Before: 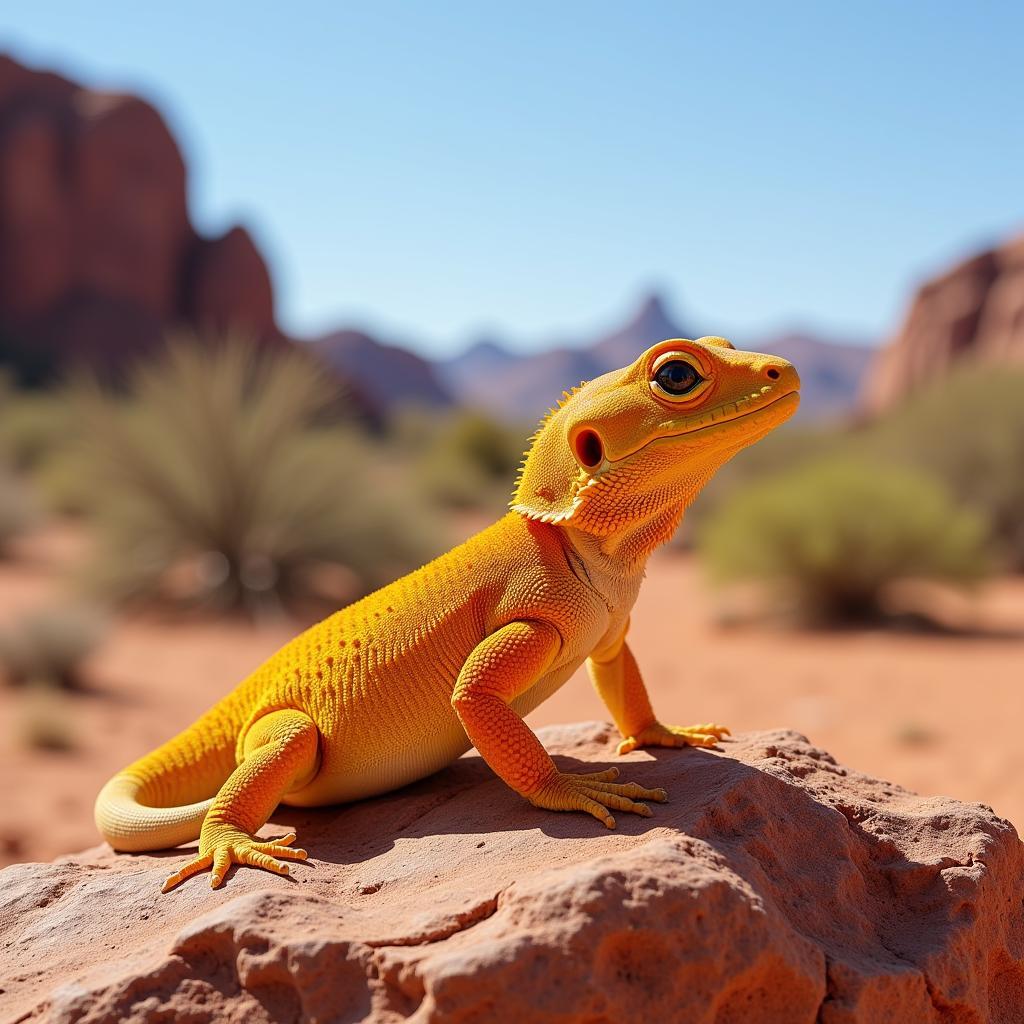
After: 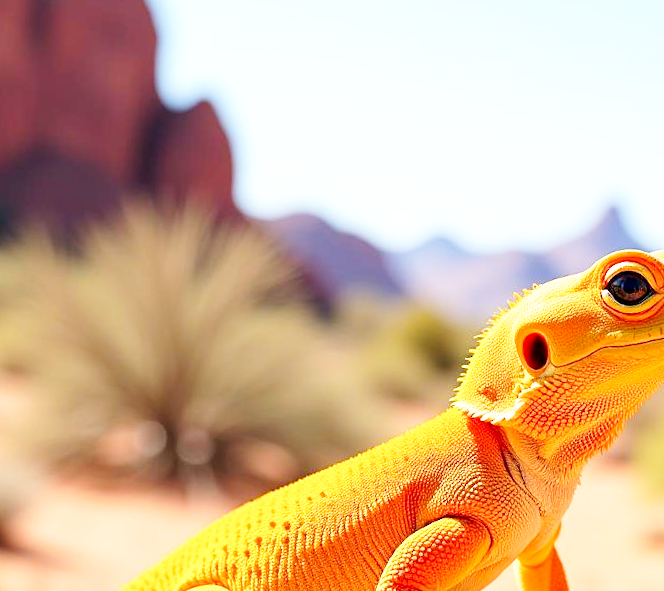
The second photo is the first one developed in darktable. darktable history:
exposure: black level correction 0.001, exposure 0.5 EV, compensate exposure bias true, compensate highlight preservation false
base curve: curves: ch0 [(0, 0) (0.005, 0.002) (0.15, 0.3) (0.4, 0.7) (0.75, 0.95) (1, 1)], preserve colors none
crop and rotate: angle -4.99°, left 2.122%, top 6.945%, right 27.566%, bottom 30.519%
